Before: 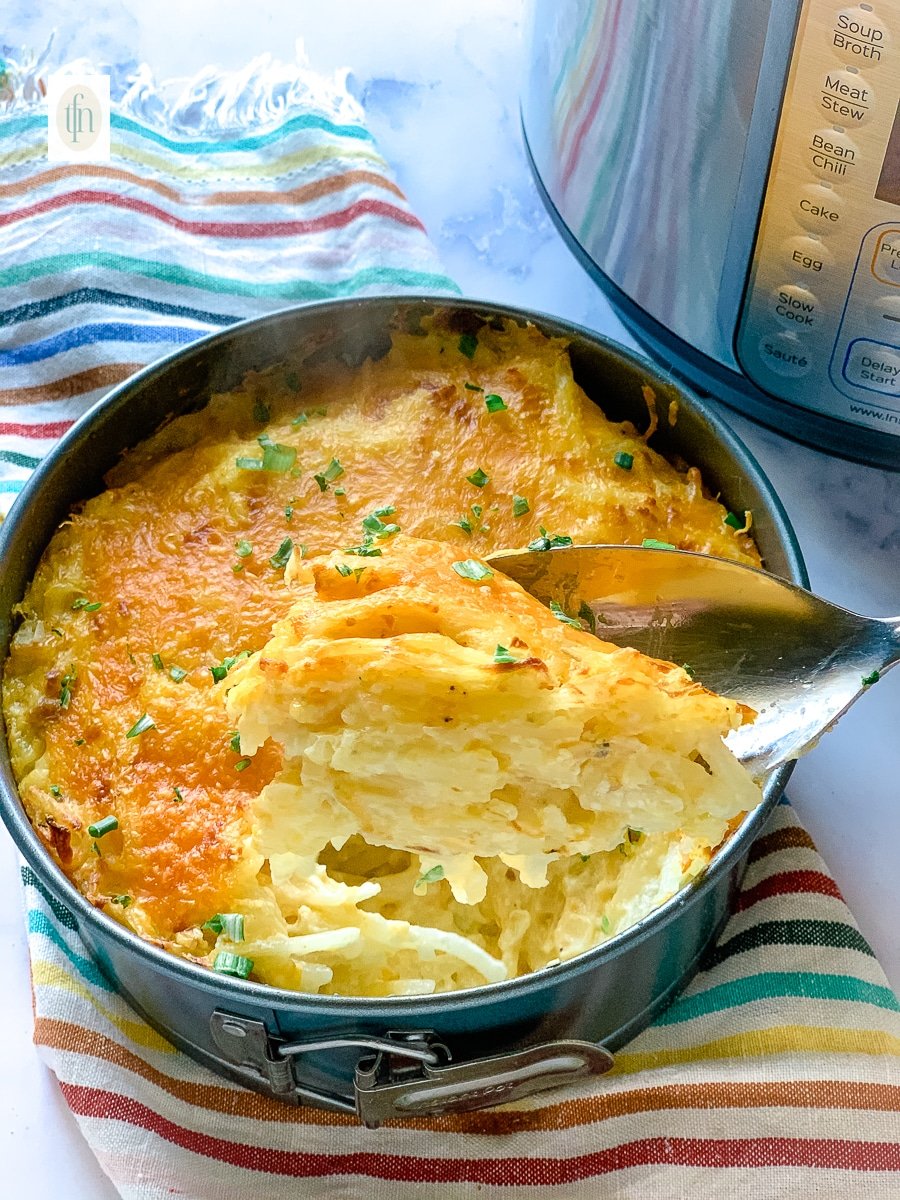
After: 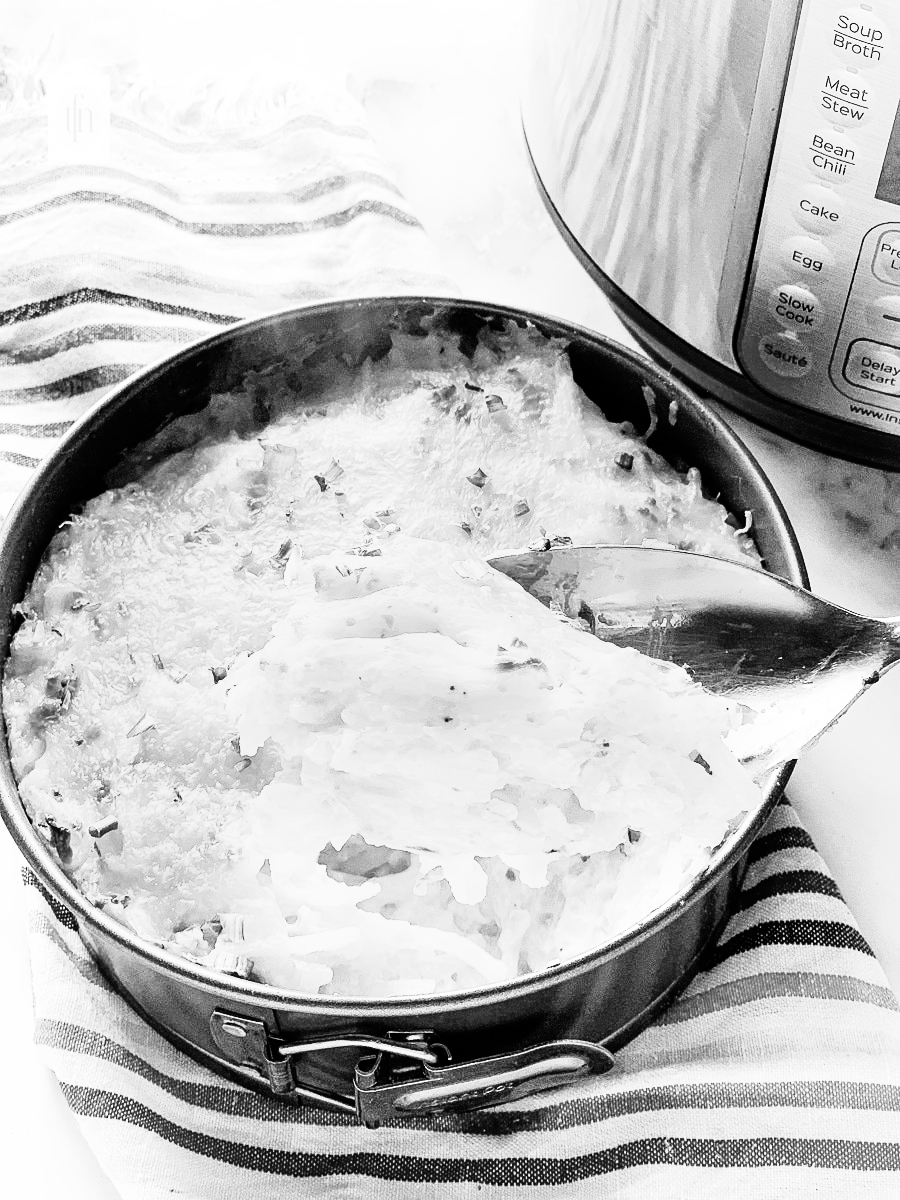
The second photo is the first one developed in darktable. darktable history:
rgb curve: curves: ch0 [(0, 0) (0.21, 0.15) (0.24, 0.21) (0.5, 0.75) (0.75, 0.96) (0.89, 0.99) (1, 1)]; ch1 [(0, 0.02) (0.21, 0.13) (0.25, 0.2) (0.5, 0.67) (0.75, 0.9) (0.89, 0.97) (1, 1)]; ch2 [(0, 0.02) (0.21, 0.13) (0.25, 0.2) (0.5, 0.67) (0.75, 0.9) (0.89, 0.97) (1, 1)], compensate middle gray true
exposure: compensate highlight preservation false
monochrome: on, module defaults
